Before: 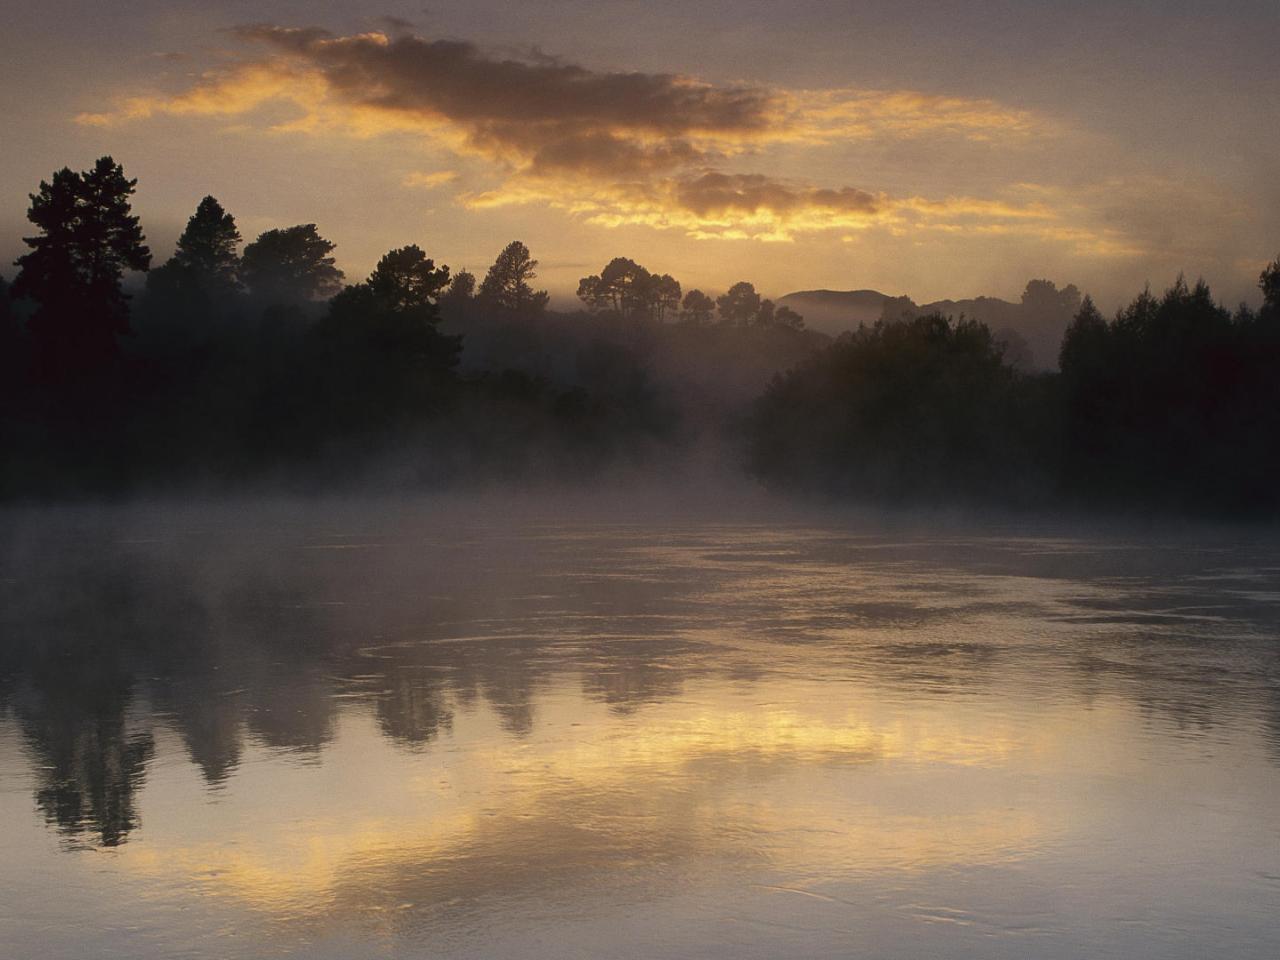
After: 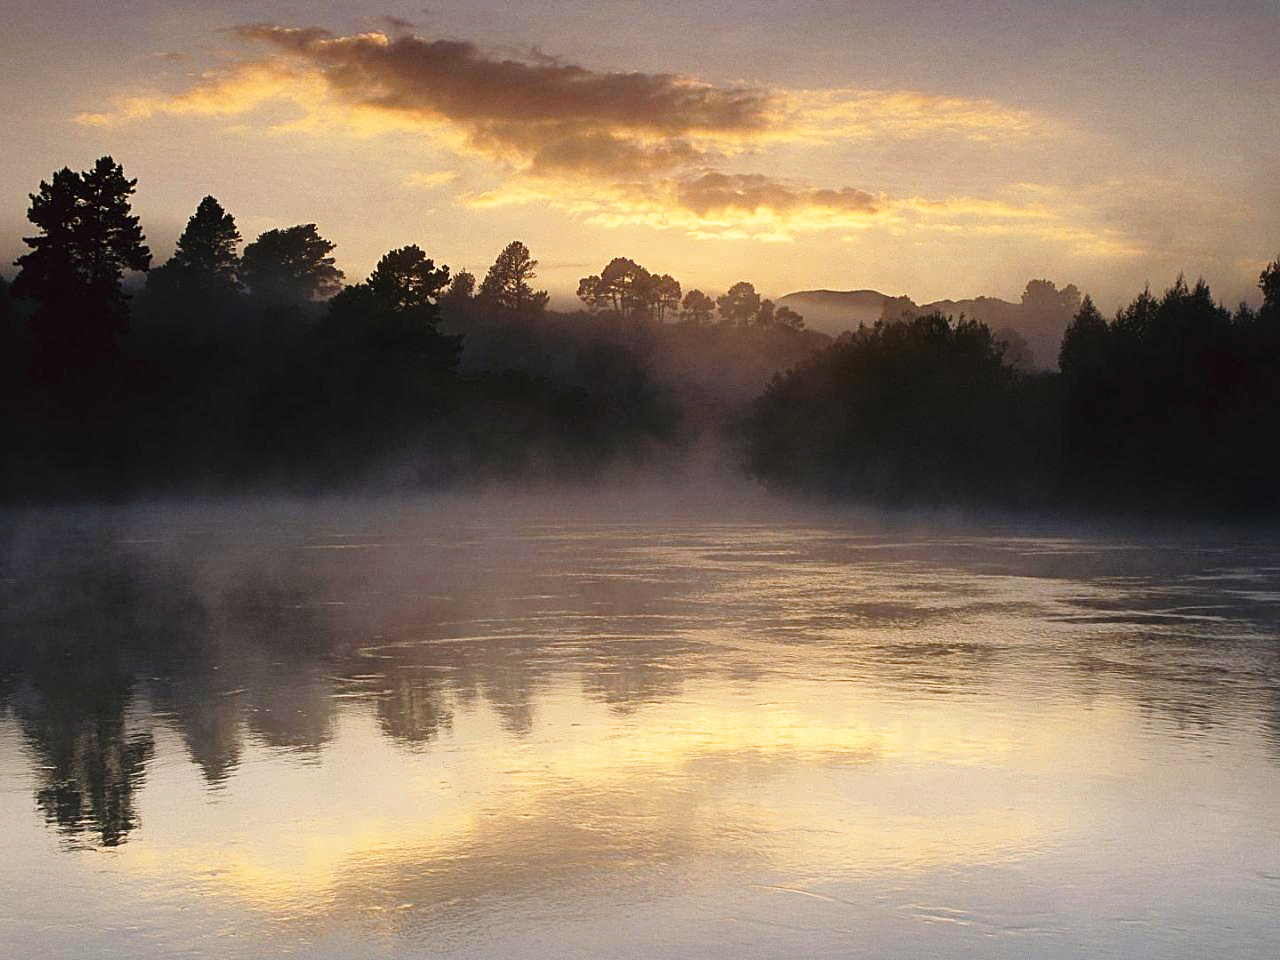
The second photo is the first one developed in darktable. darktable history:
sharpen: on, module defaults
base curve: curves: ch0 [(0, 0) (0.028, 0.03) (0.121, 0.232) (0.46, 0.748) (0.859, 0.968) (1, 1)], preserve colors none
